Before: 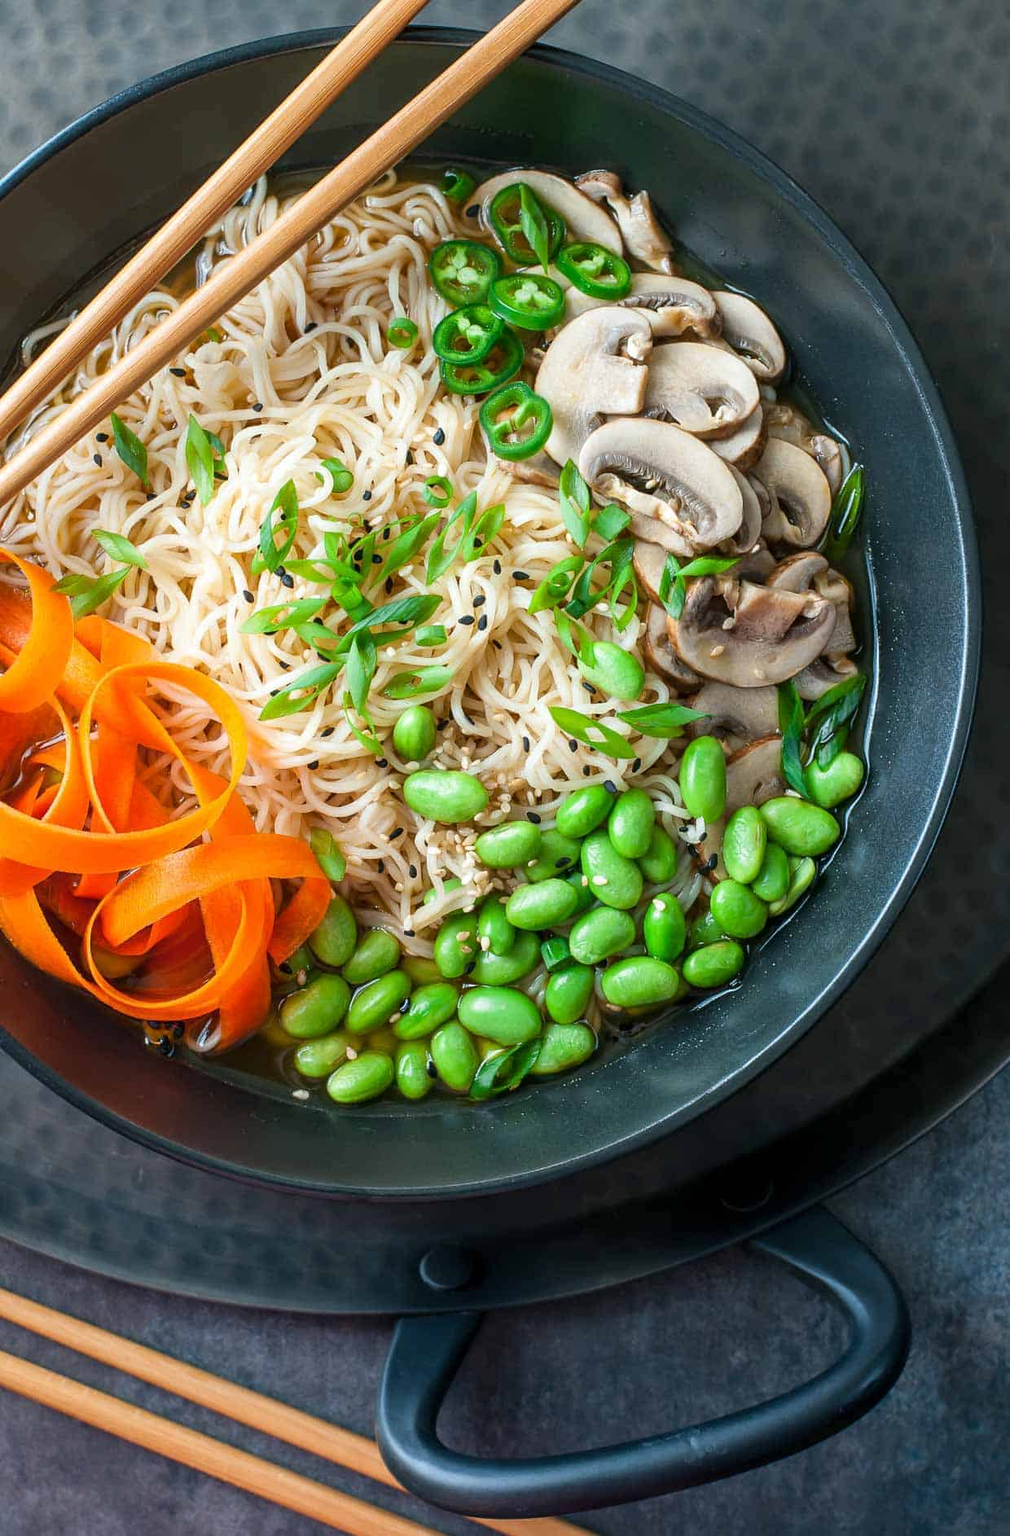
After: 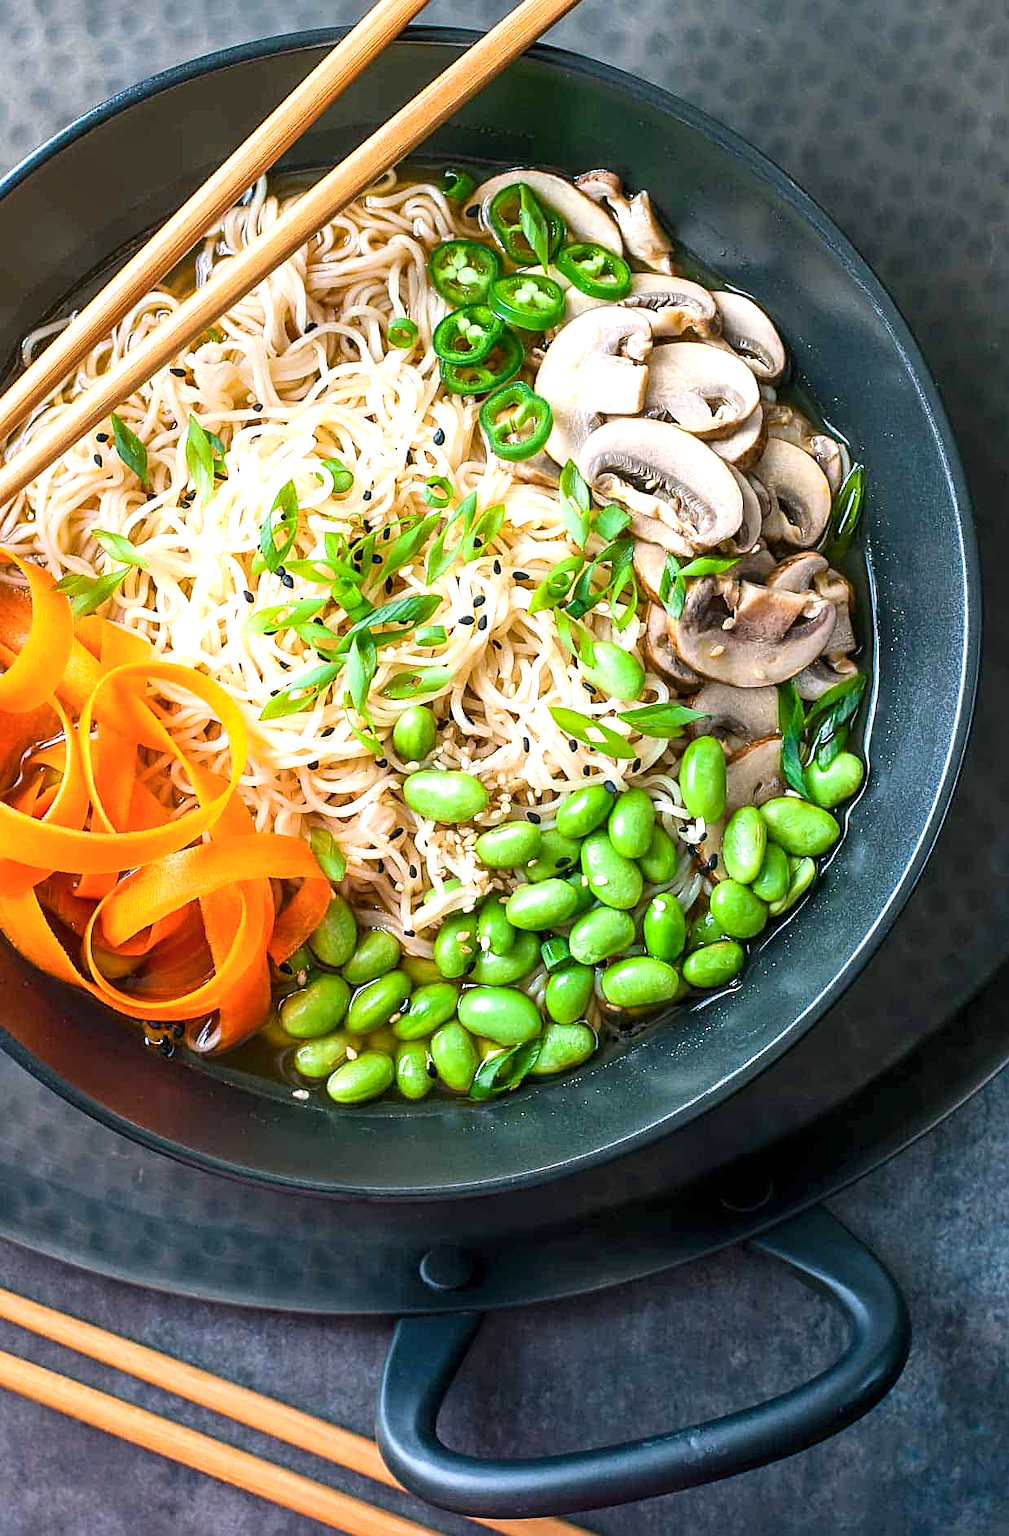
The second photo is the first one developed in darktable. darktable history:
color balance rgb: power › luminance 1.549%, highlights gain › chroma 1.477%, highlights gain › hue 311.3°, perceptual saturation grading › global saturation 25.493%
sharpen: on, module defaults
exposure: exposure 0.61 EV, compensate exposure bias true, compensate highlight preservation false
contrast brightness saturation: contrast 0.106, saturation -0.163
